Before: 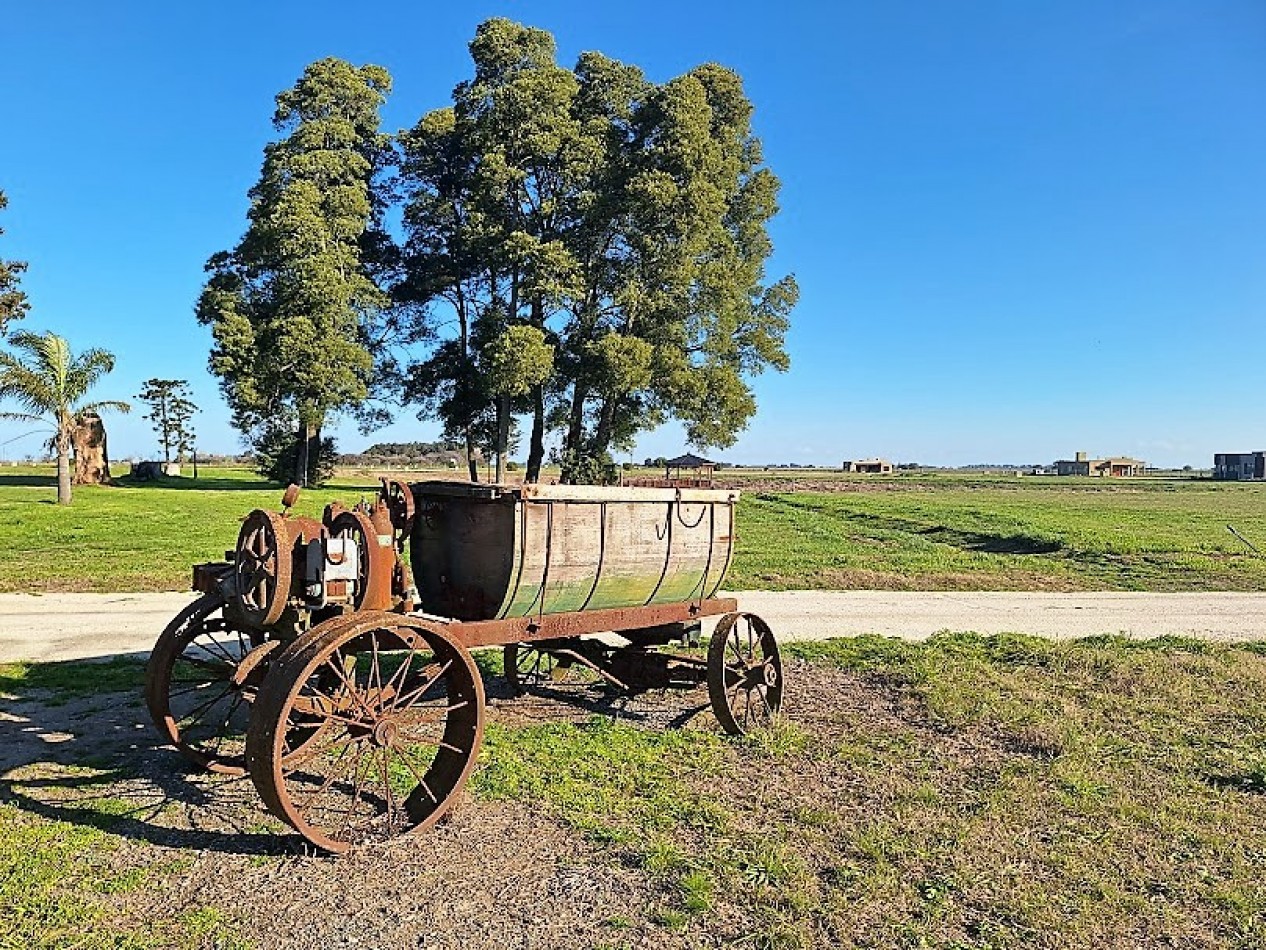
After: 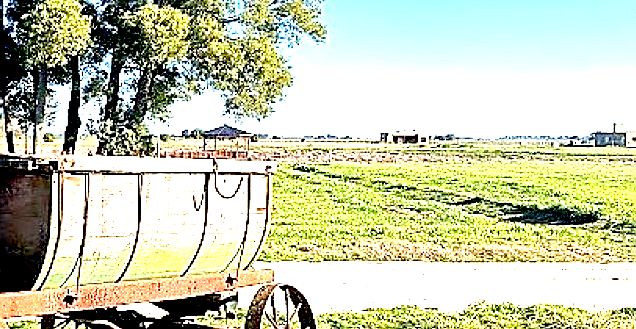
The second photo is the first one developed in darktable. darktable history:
sharpen: on, module defaults
exposure: black level correction 0.016, exposure 1.774 EV, compensate highlight preservation false
crop: left 36.607%, top 34.735%, right 13.146%, bottom 30.611%
